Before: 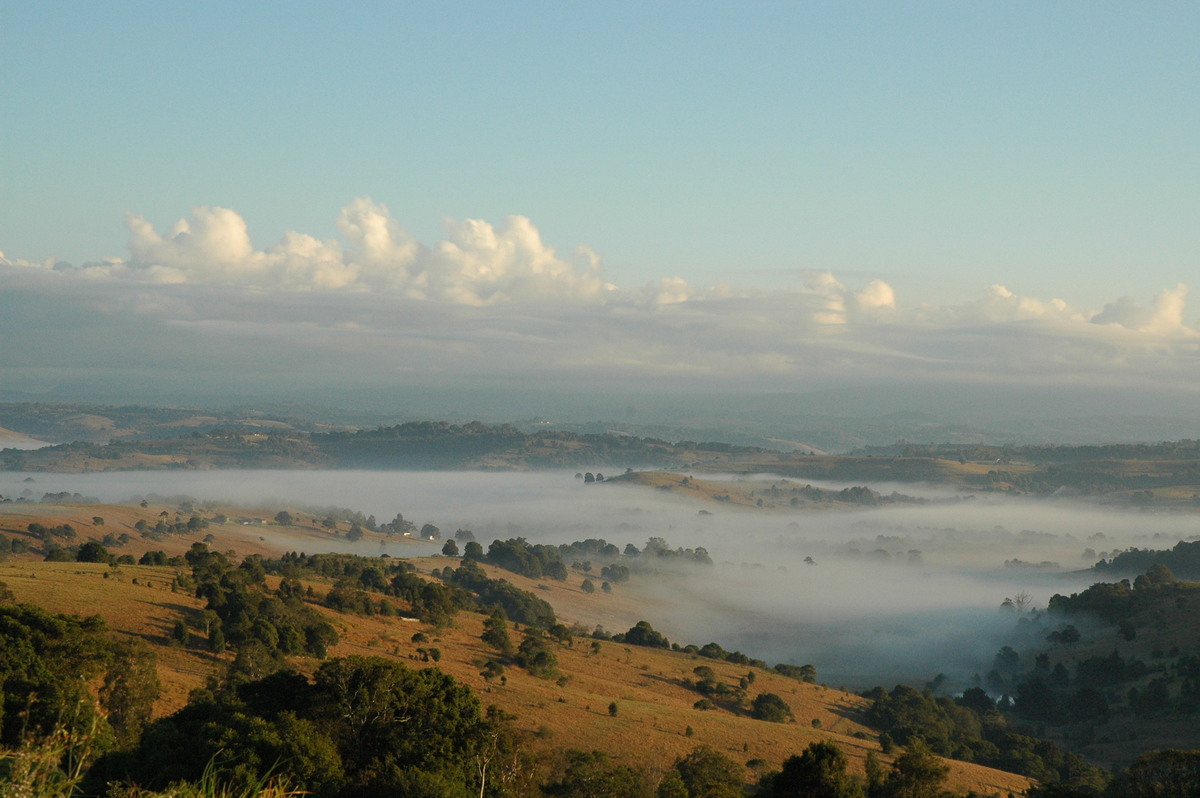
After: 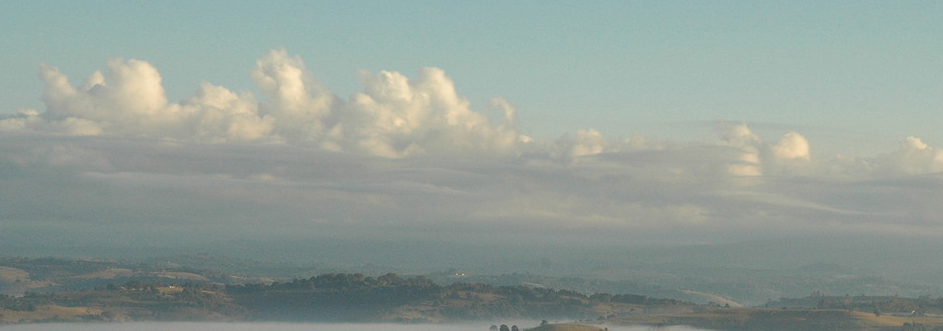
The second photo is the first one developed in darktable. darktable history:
crop: left 7.087%, top 18.606%, right 14.313%, bottom 39.908%
shadows and highlights: soften with gaussian
